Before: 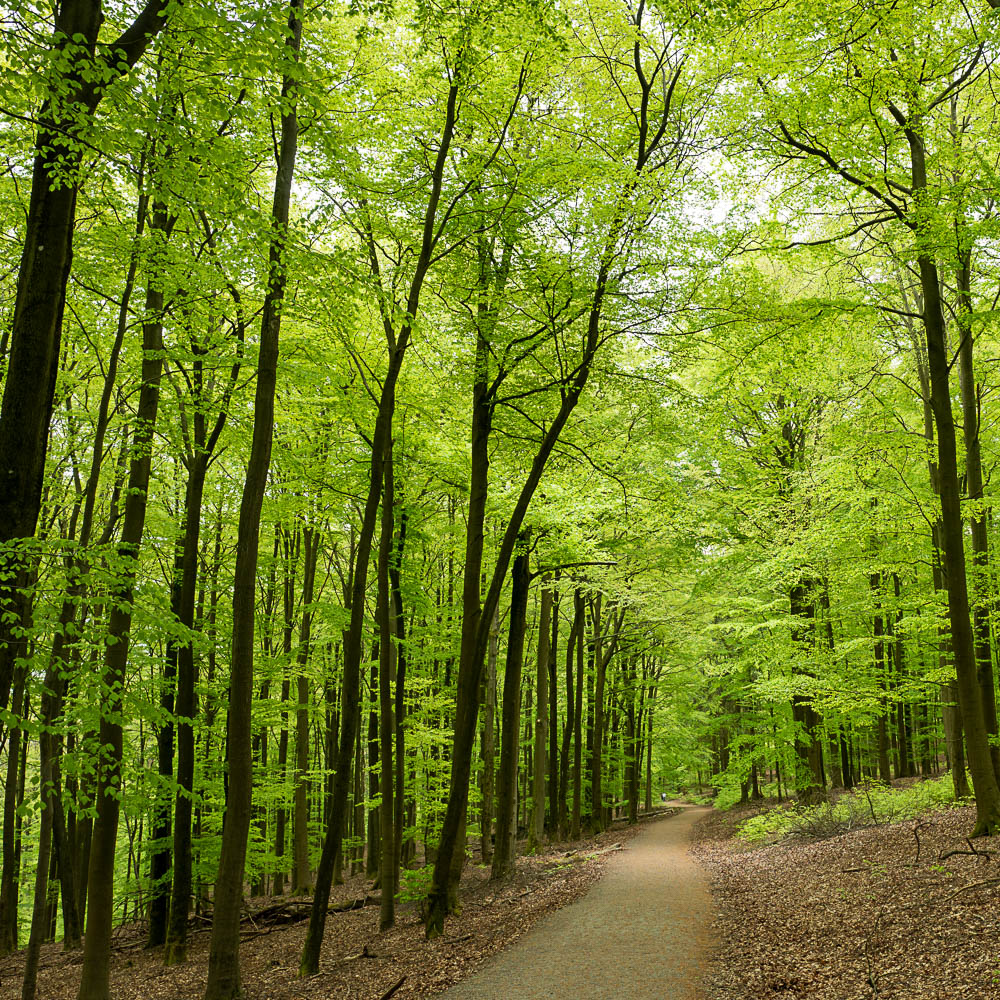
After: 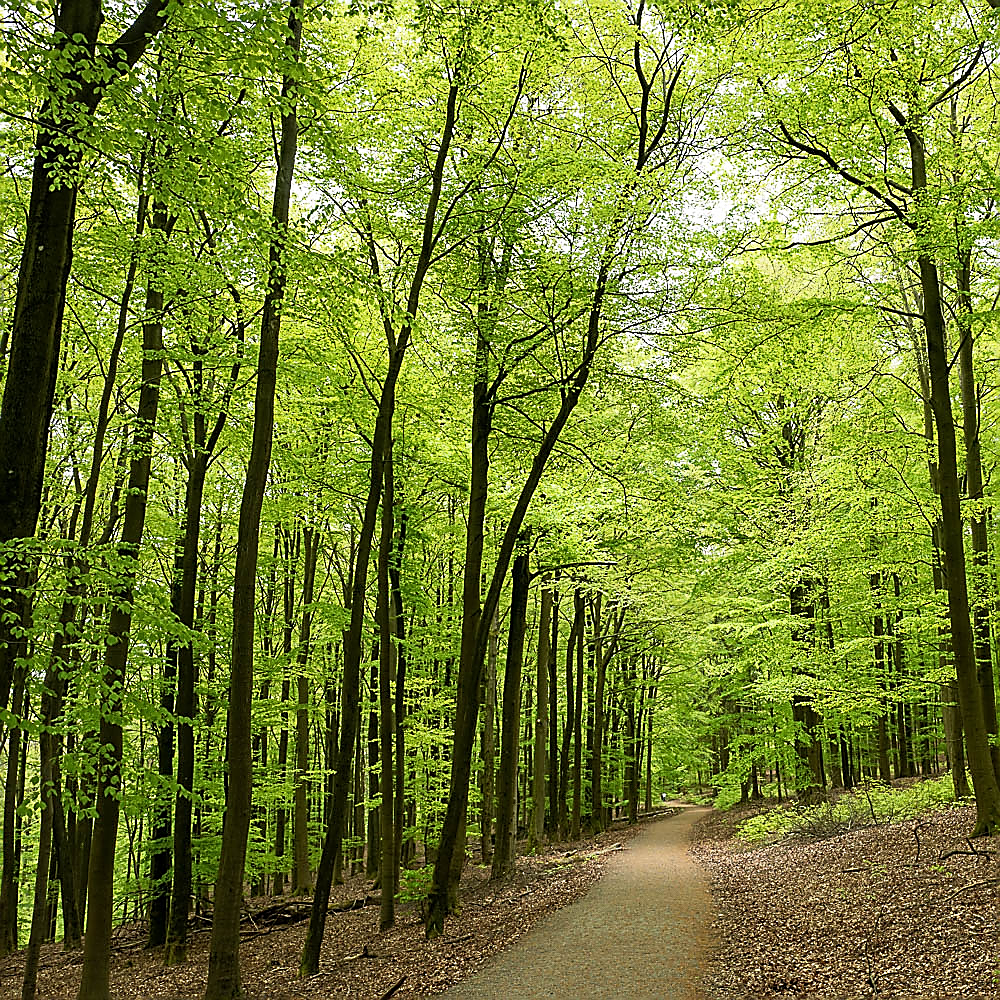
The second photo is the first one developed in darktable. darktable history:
shadows and highlights: shadows 0, highlights 40
sharpen: radius 1.4, amount 1.25, threshold 0.7
